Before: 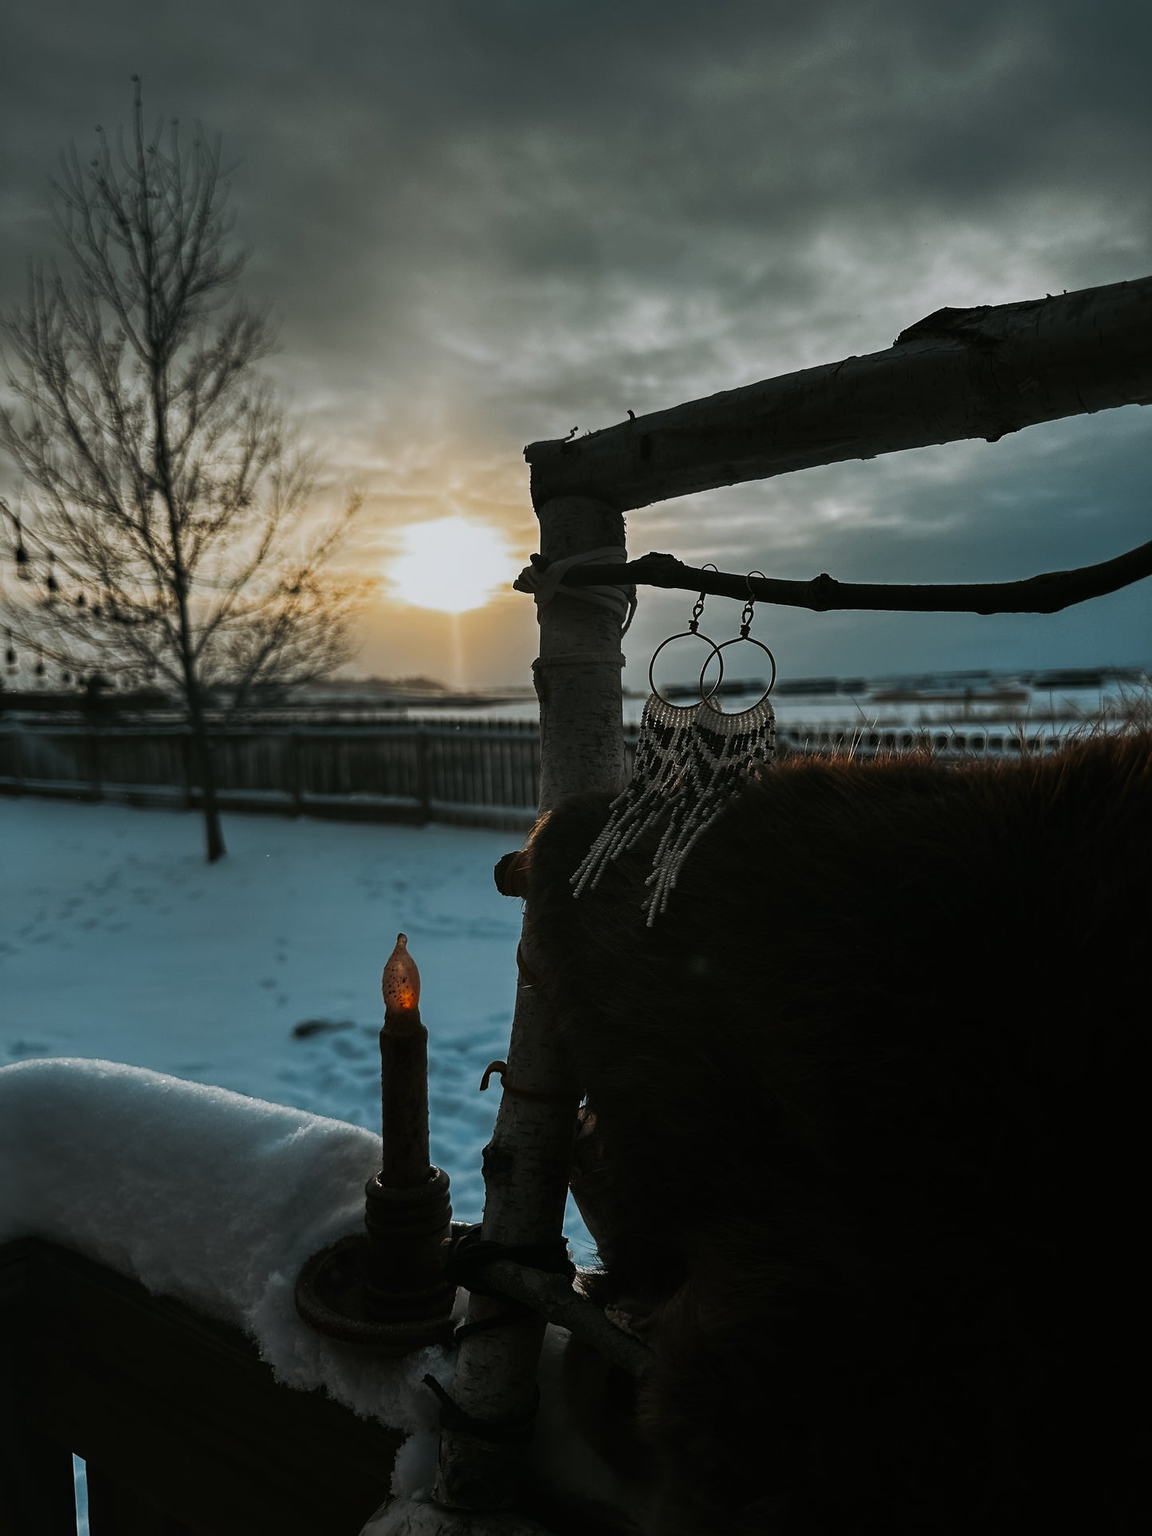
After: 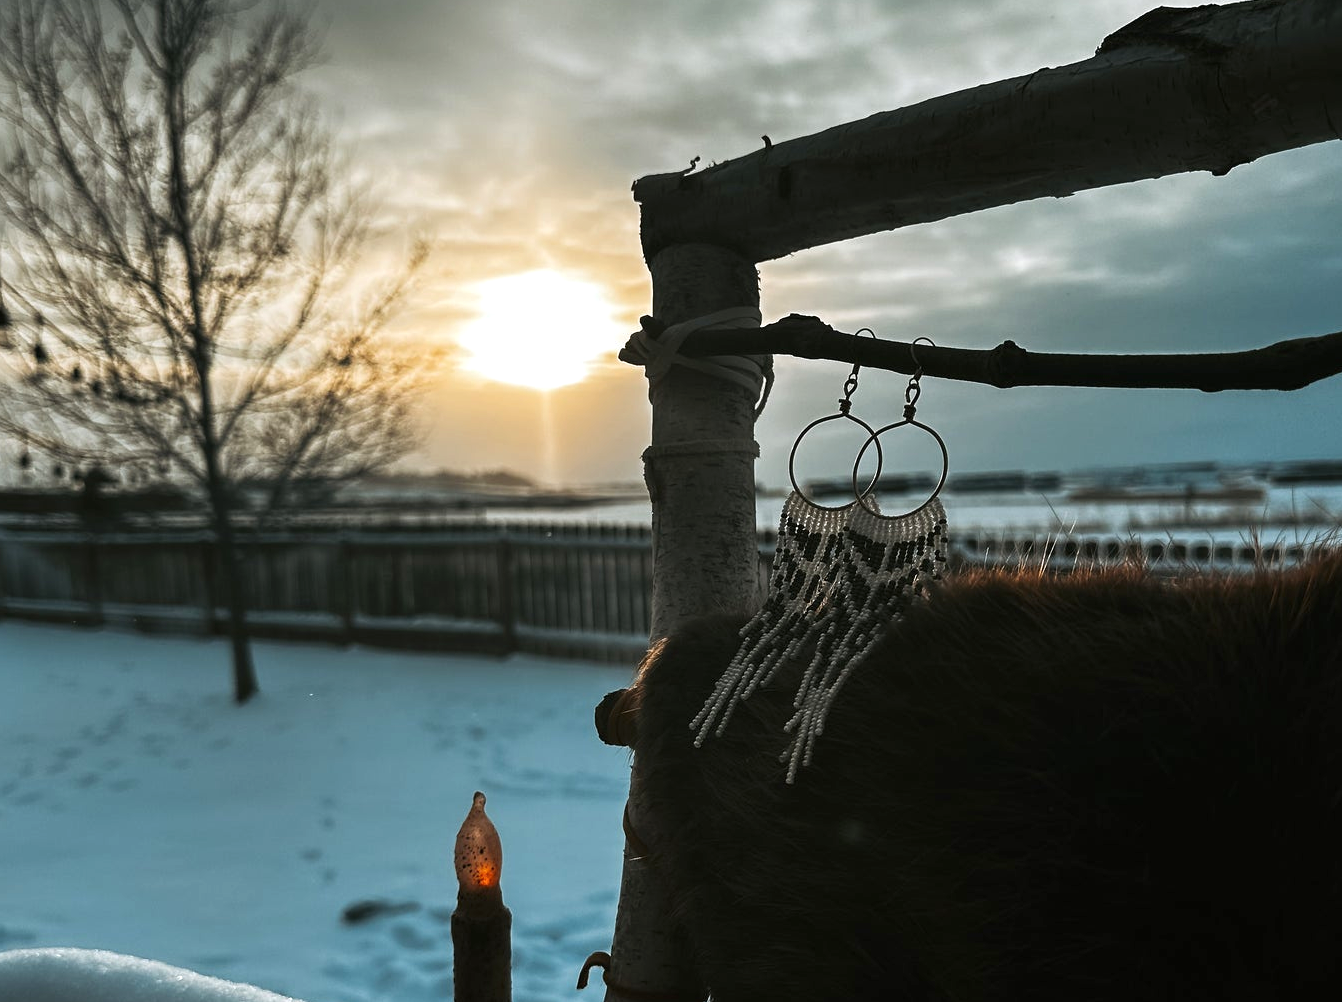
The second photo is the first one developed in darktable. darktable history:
exposure: black level correction 0, exposure 0.7 EV, compensate highlight preservation false
crop: left 1.774%, top 19.704%, right 5.317%, bottom 28.296%
